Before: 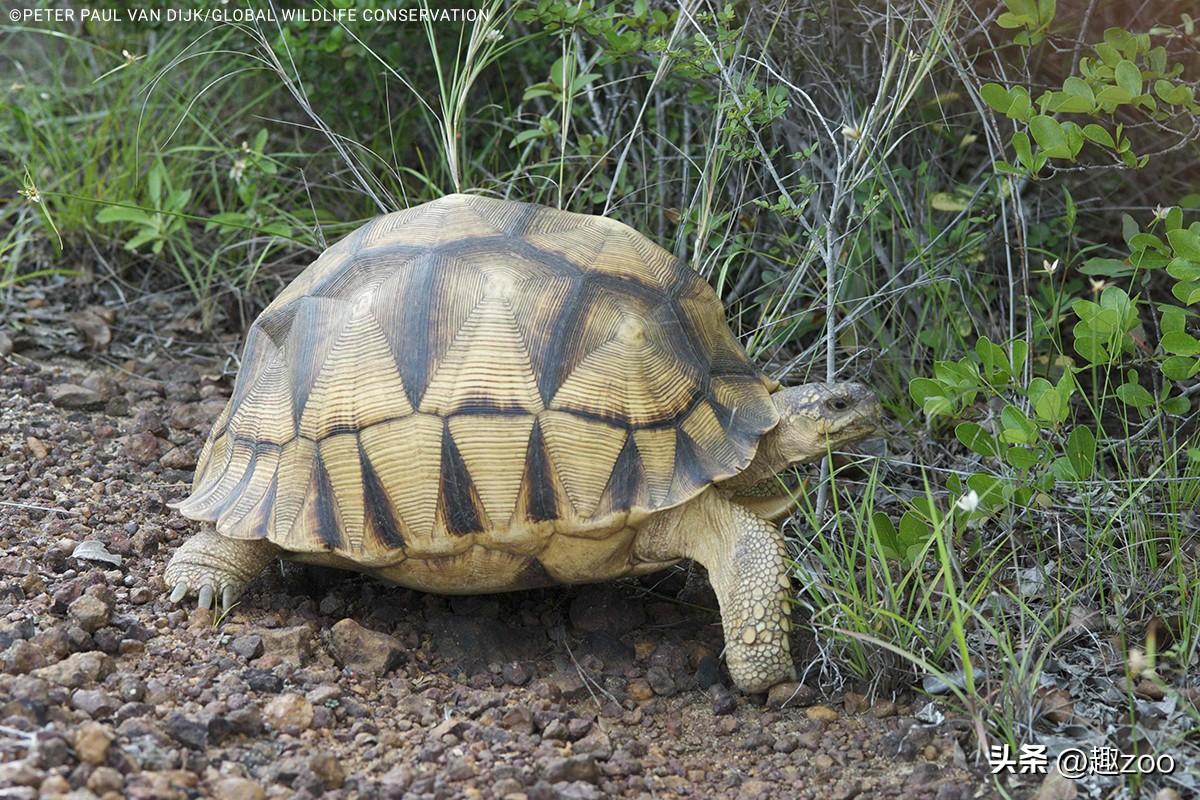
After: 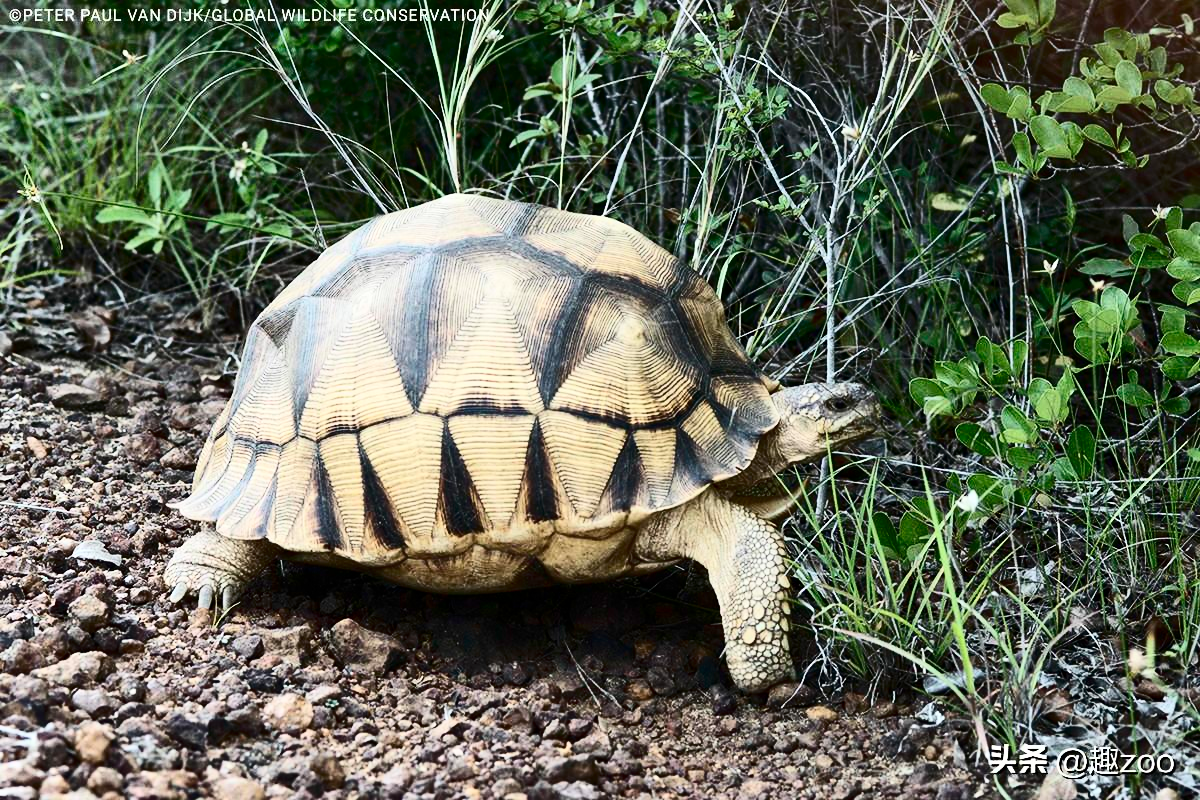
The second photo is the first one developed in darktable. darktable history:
contrast brightness saturation: contrast 0.506, saturation -0.081
